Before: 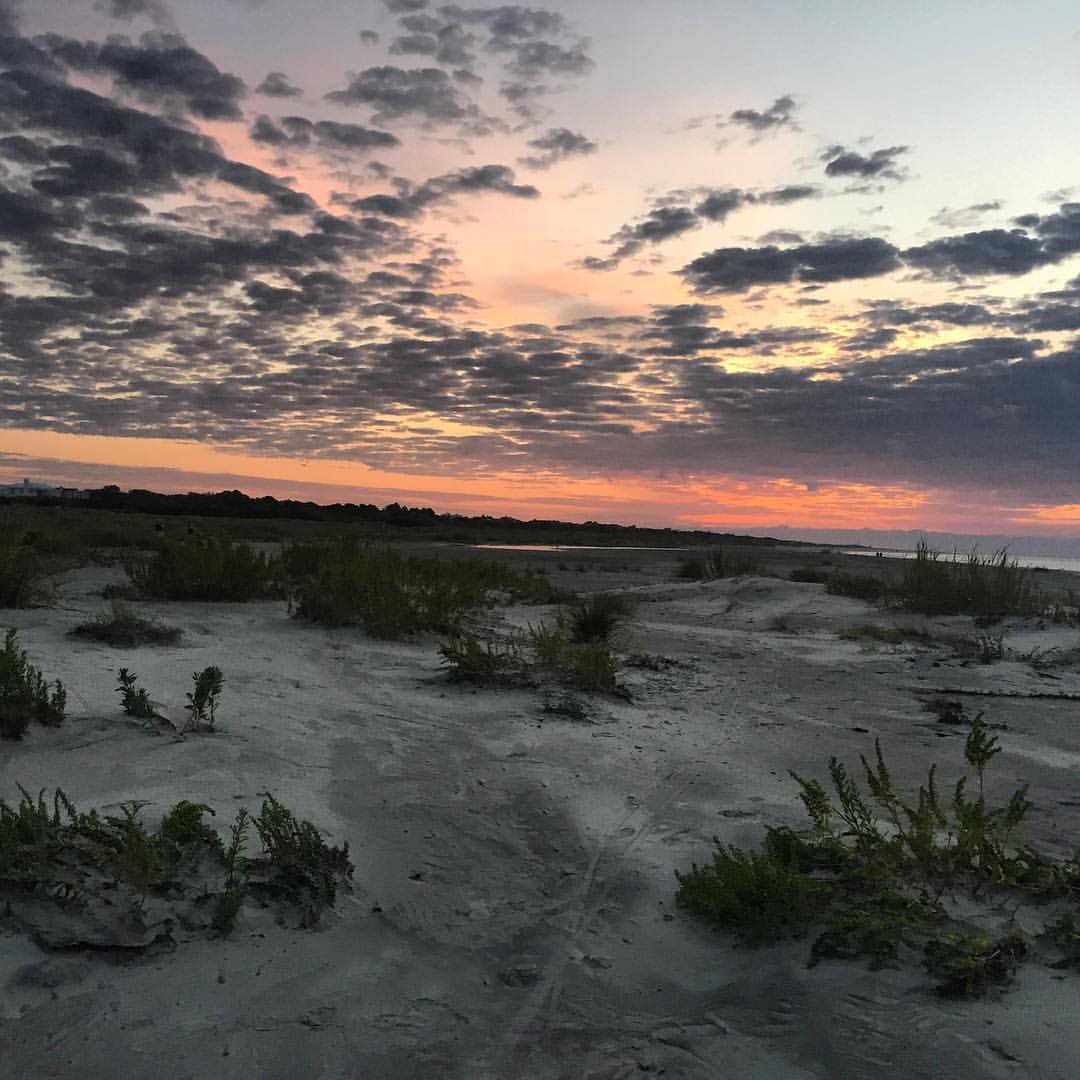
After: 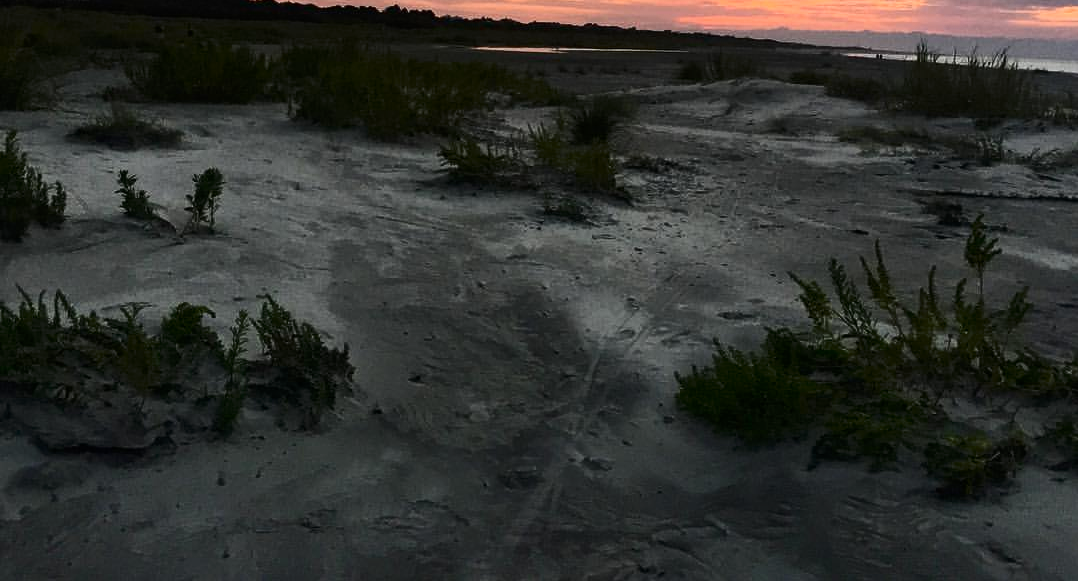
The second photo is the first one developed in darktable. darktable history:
crop and rotate: top 46.141%, right 0.122%
contrast brightness saturation: contrast 0.271
